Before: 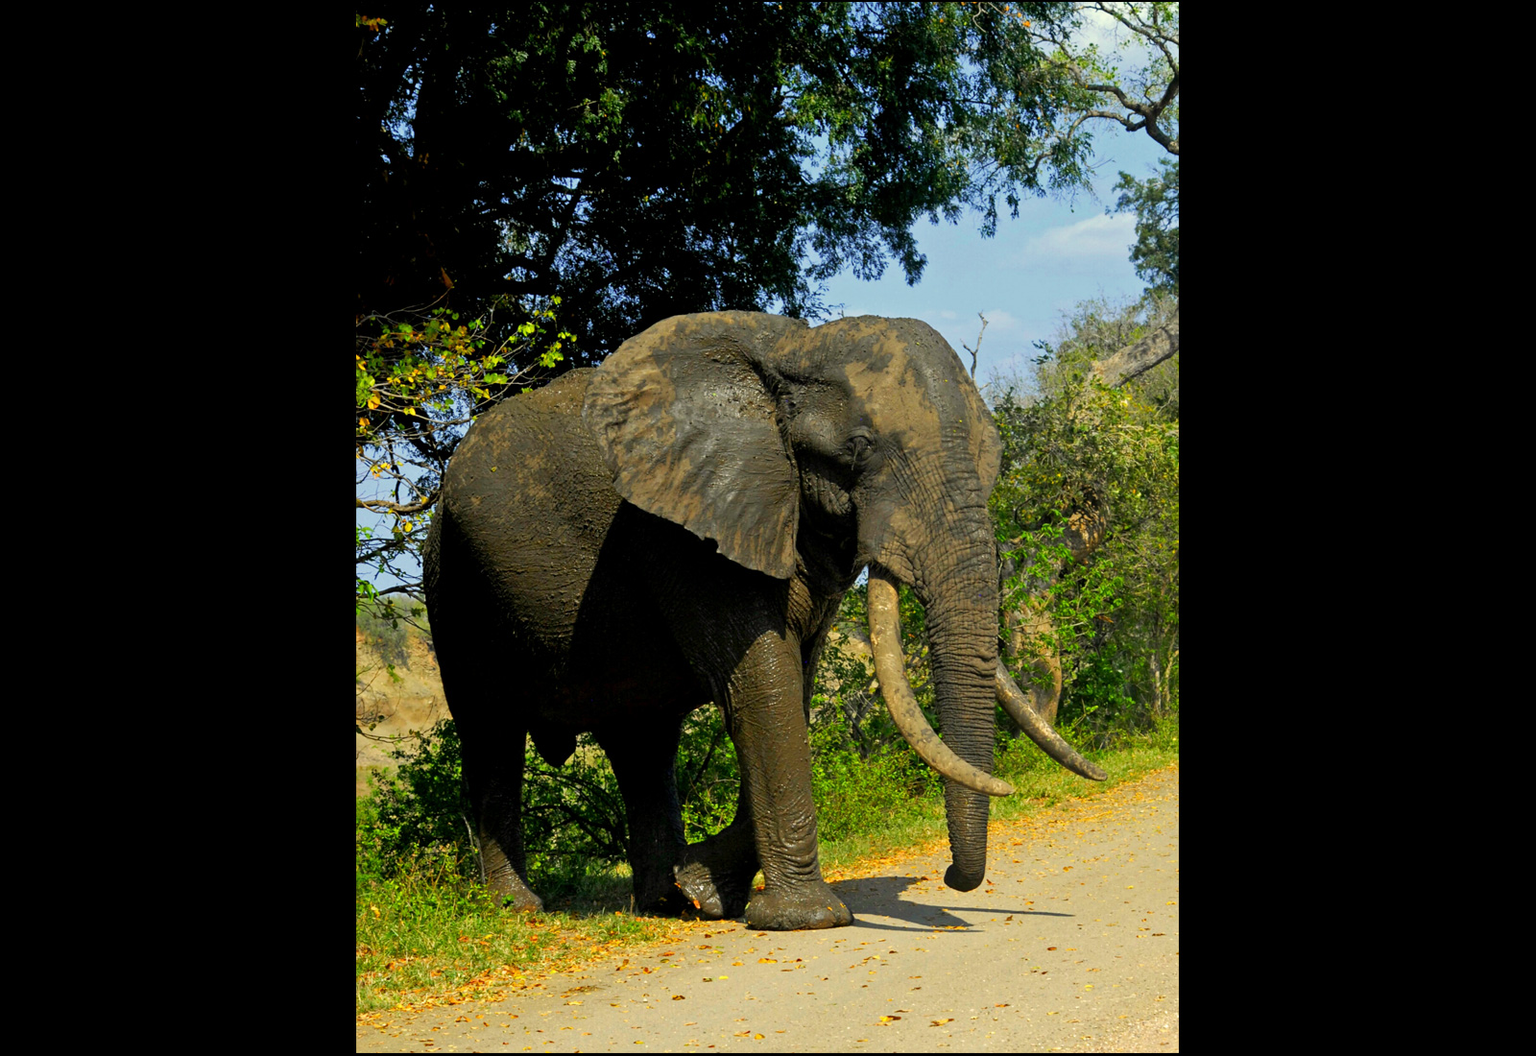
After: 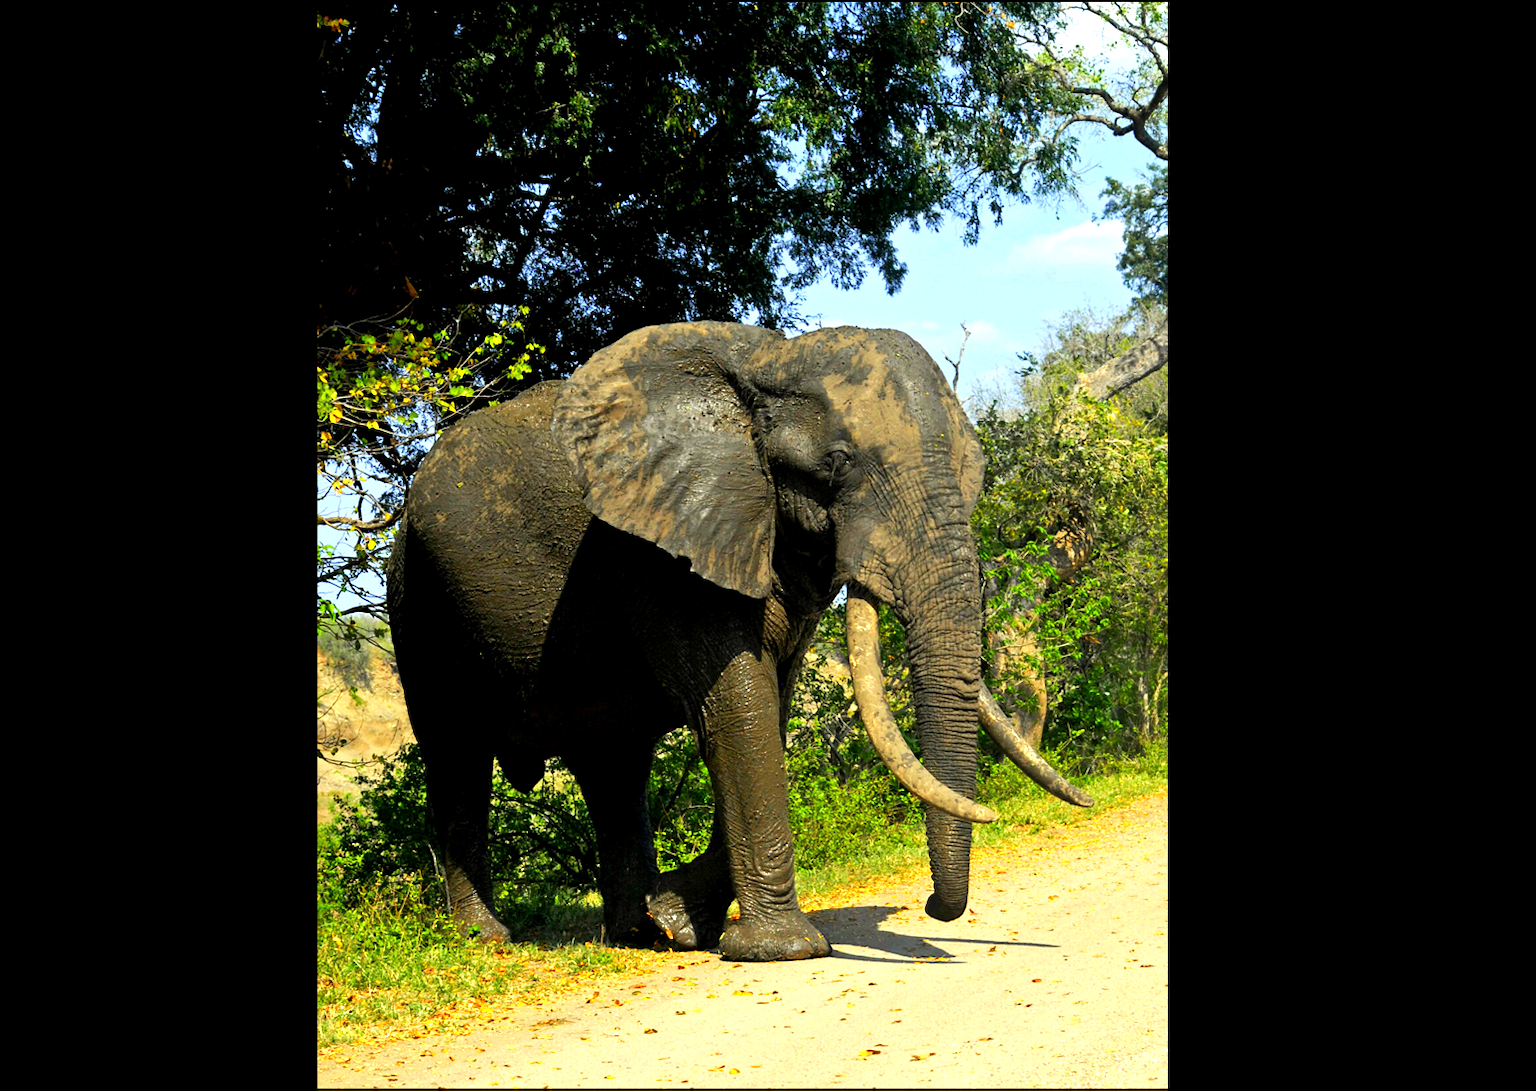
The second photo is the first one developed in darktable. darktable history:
crop and rotate: left 3.238%
tone equalizer: -8 EV -0.417 EV, -7 EV -0.389 EV, -6 EV -0.333 EV, -5 EV -0.222 EV, -3 EV 0.222 EV, -2 EV 0.333 EV, -1 EV 0.389 EV, +0 EV 0.417 EV, edges refinement/feathering 500, mask exposure compensation -1.57 EV, preserve details no
exposure: black level correction 0.001, exposure 0.5 EV, compensate exposure bias true, compensate highlight preservation false
